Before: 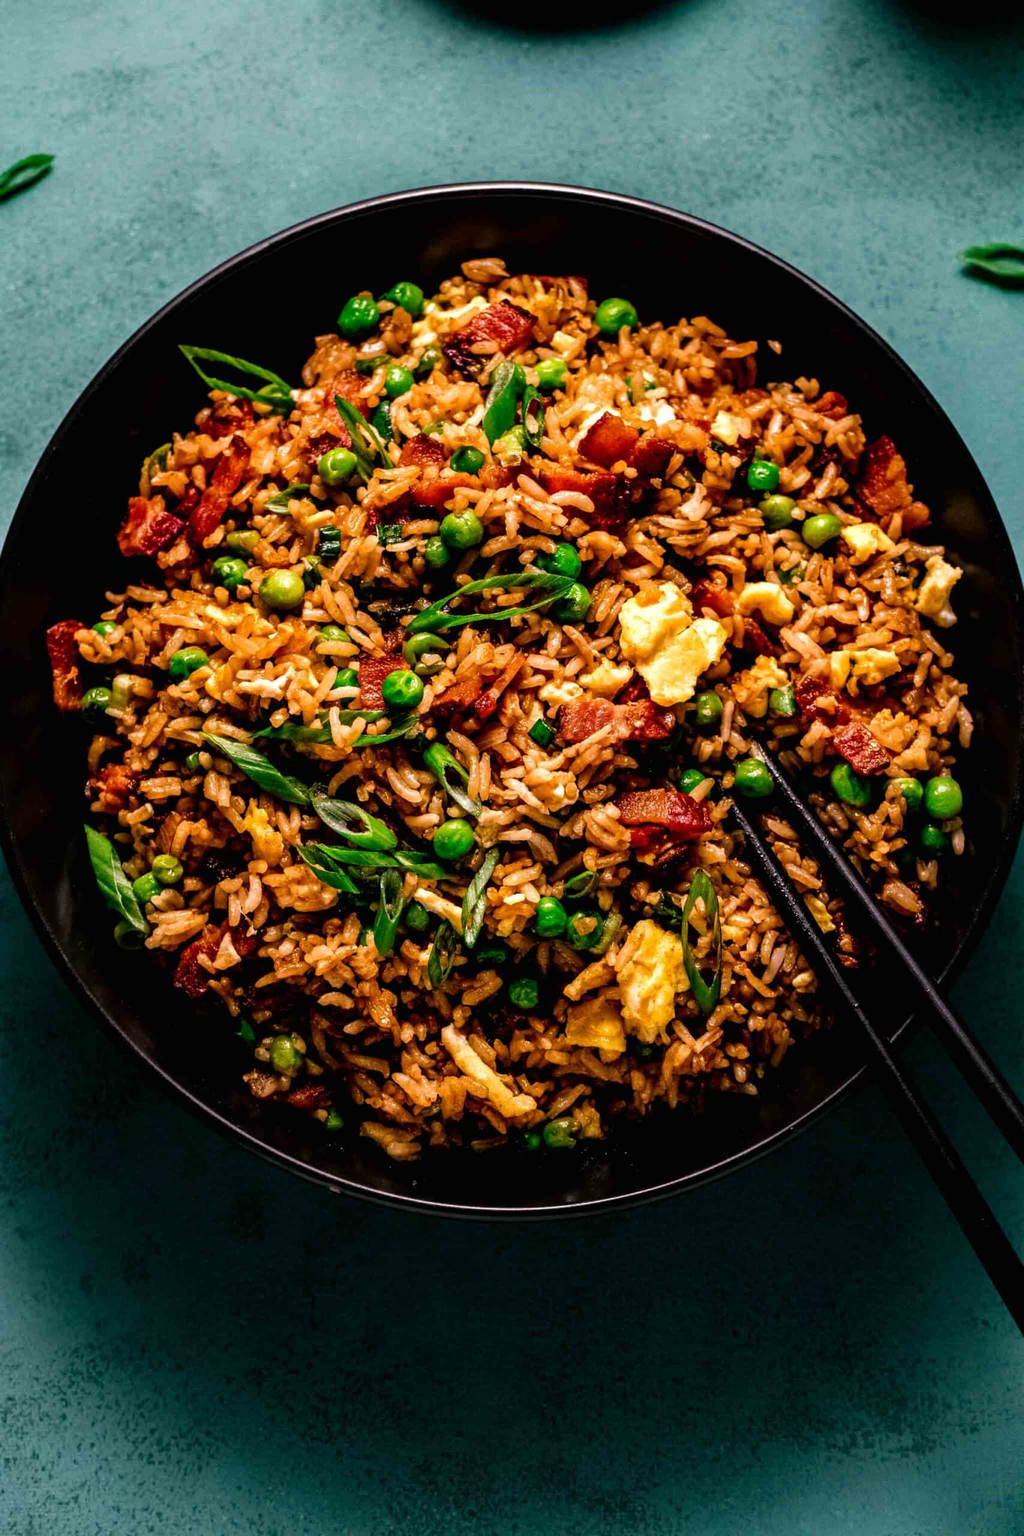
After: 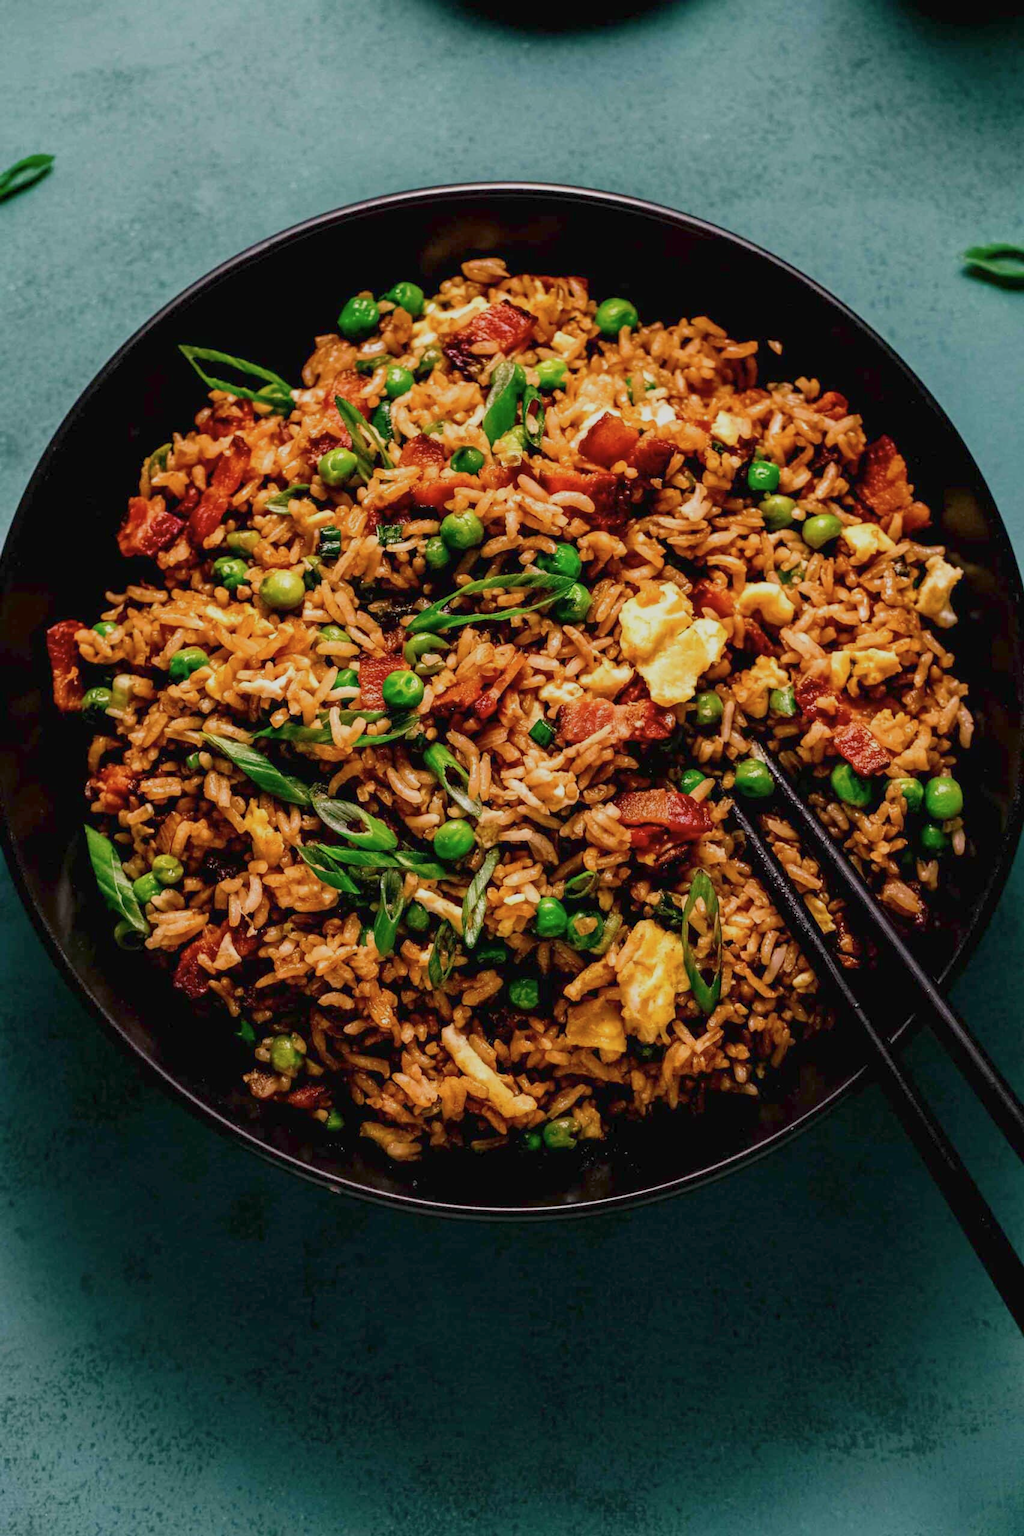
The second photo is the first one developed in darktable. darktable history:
color balance rgb: contrast -10%
color balance: contrast -15%
